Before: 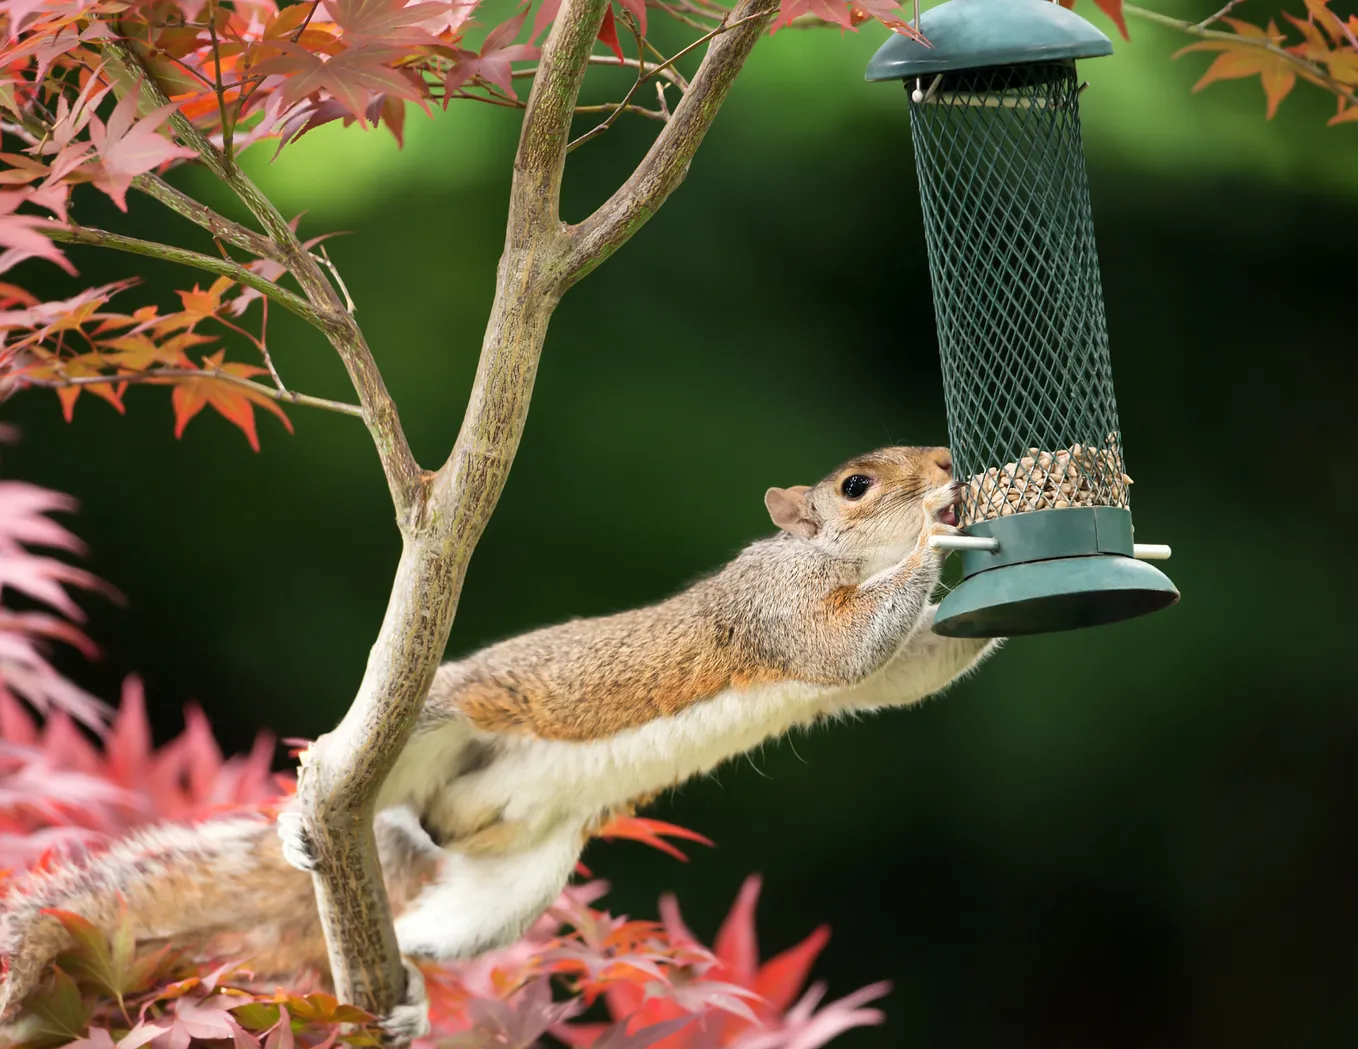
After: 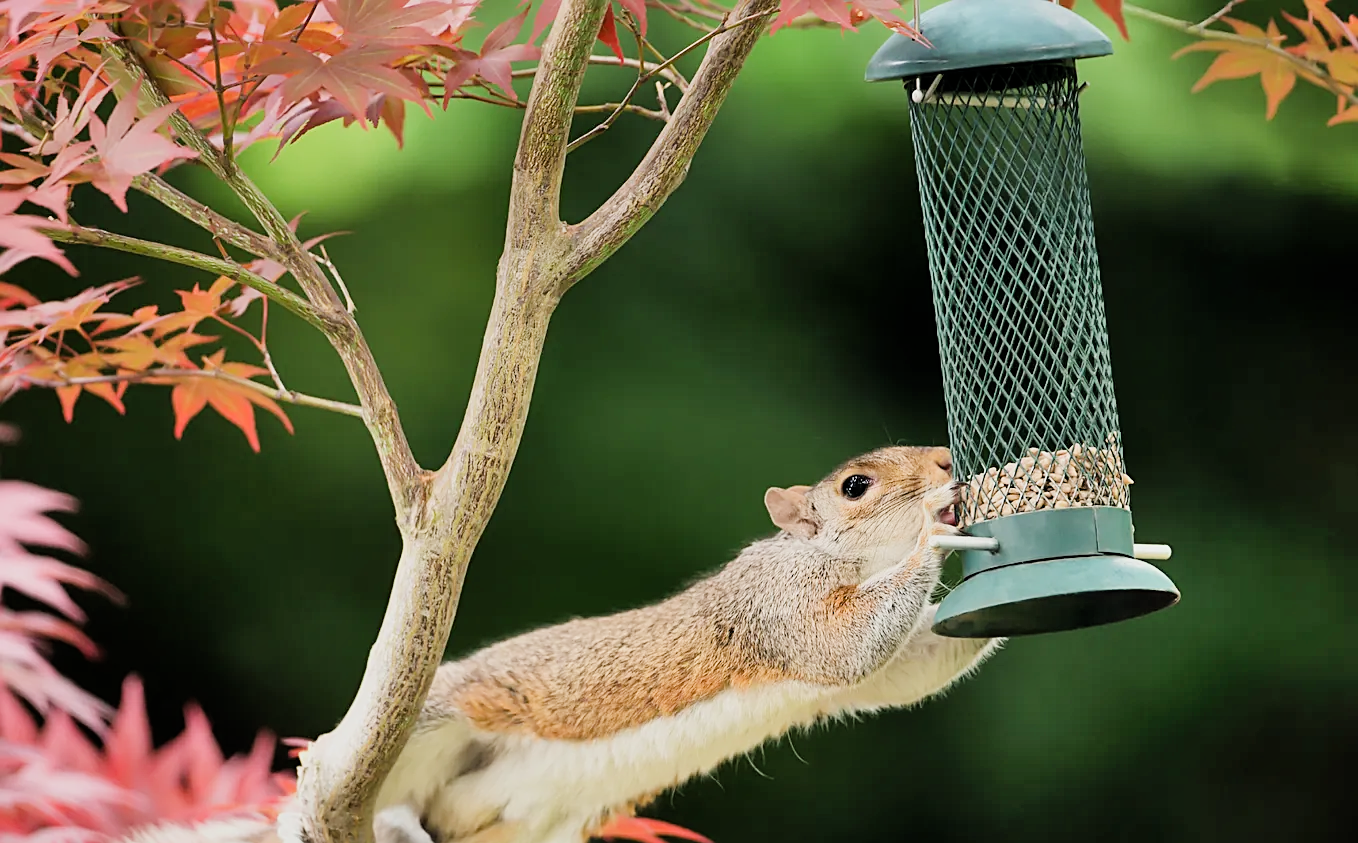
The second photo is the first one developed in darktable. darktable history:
shadows and highlights: low approximation 0.01, soften with gaussian
exposure: exposure 0.566 EV, compensate highlight preservation false
crop: bottom 19.597%
sharpen: on, module defaults
filmic rgb: black relative exposure -7.65 EV, white relative exposure 4.56 EV, hardness 3.61
